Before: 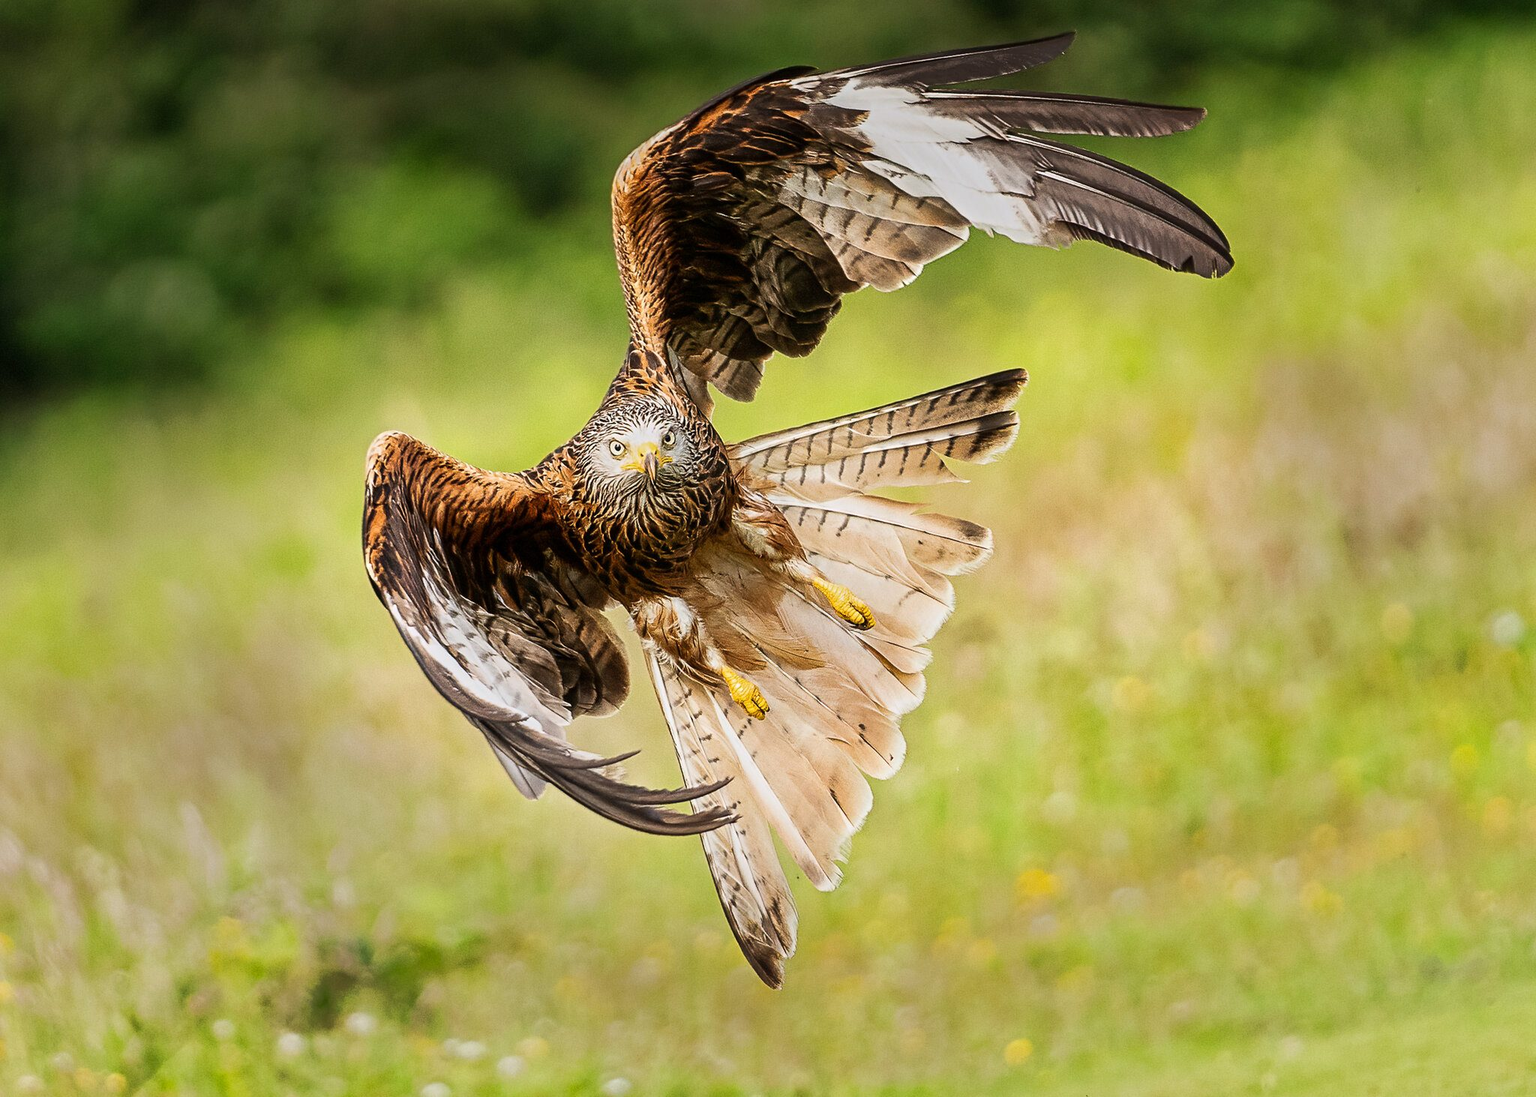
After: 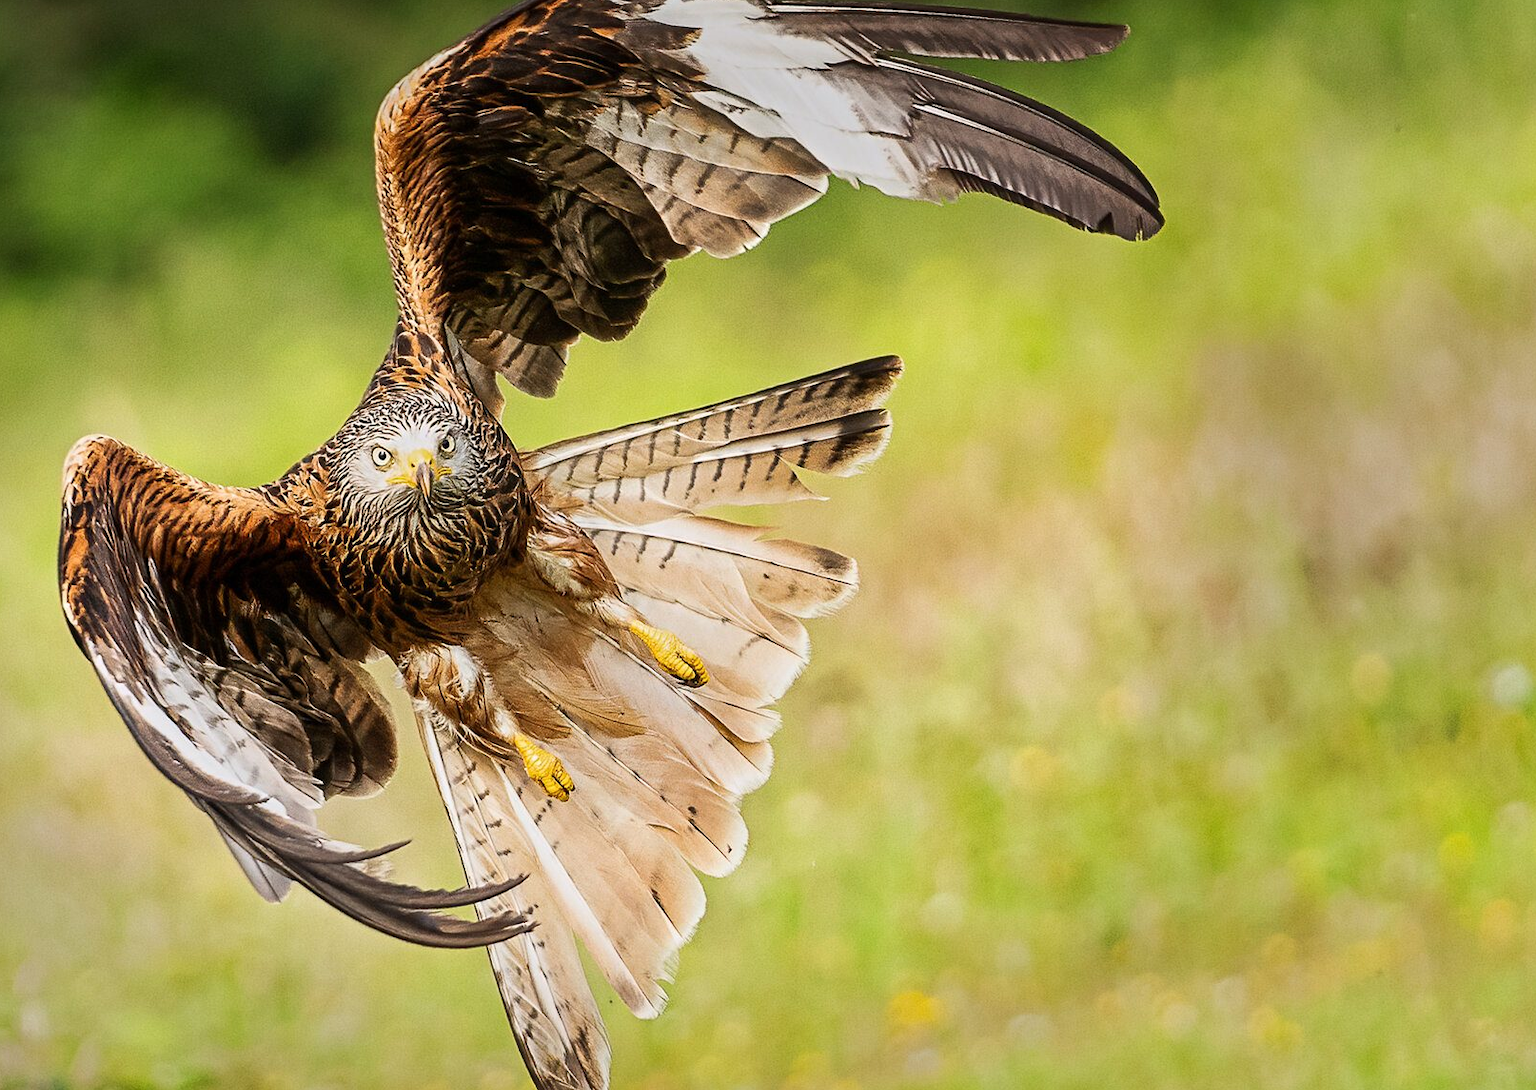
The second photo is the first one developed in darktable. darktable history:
crop and rotate: left 20.647%, top 8.076%, right 0.499%, bottom 13.547%
